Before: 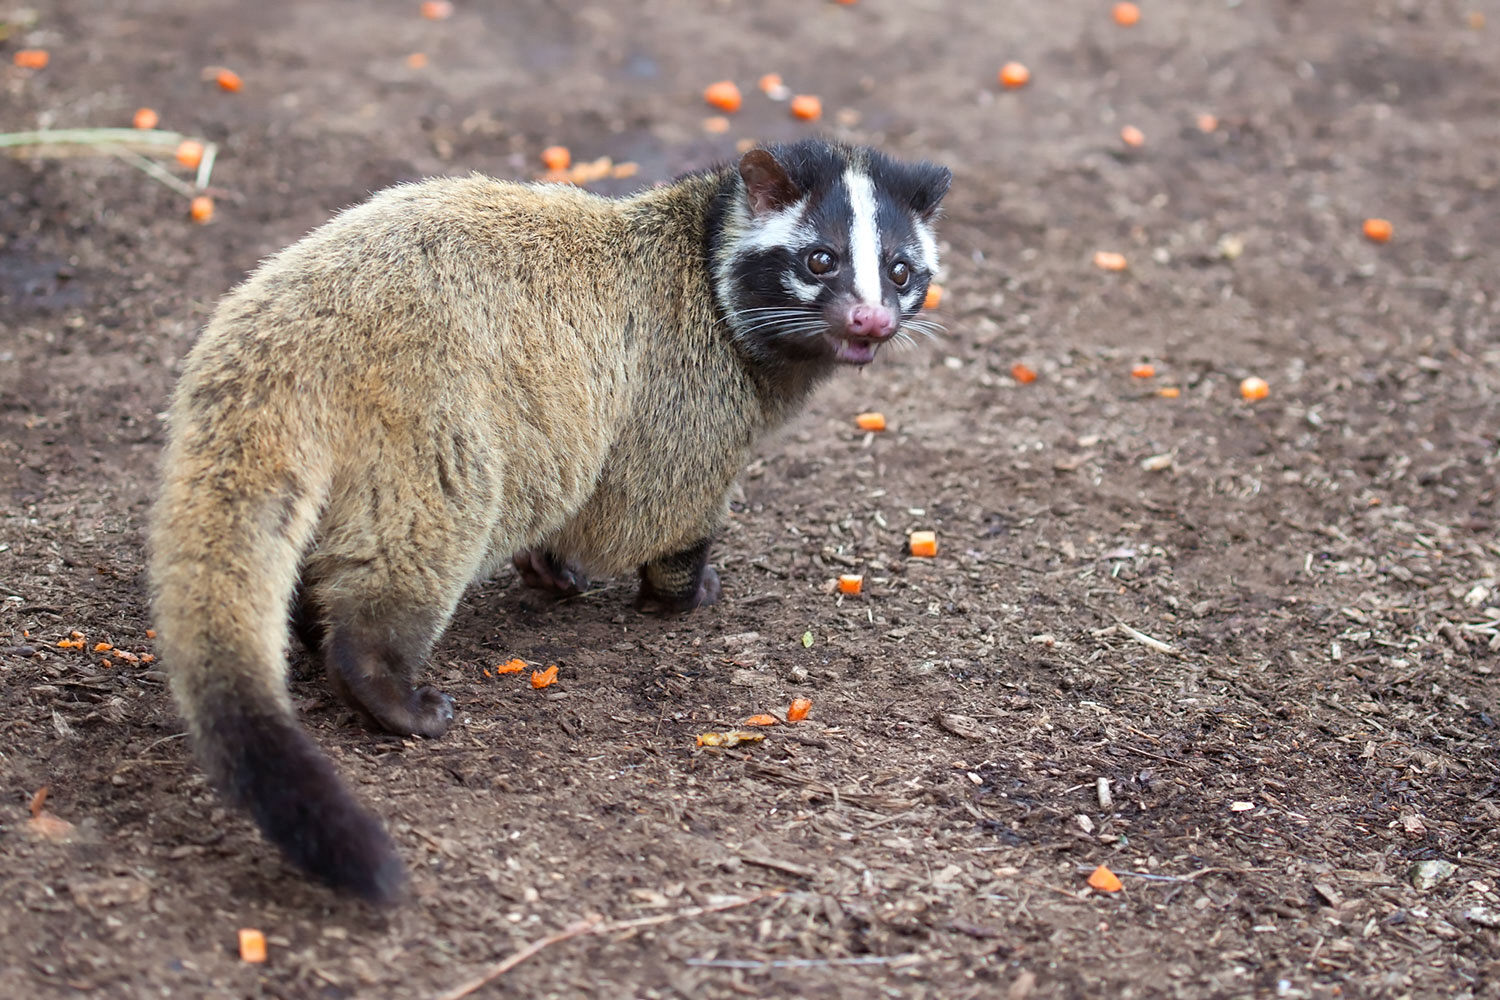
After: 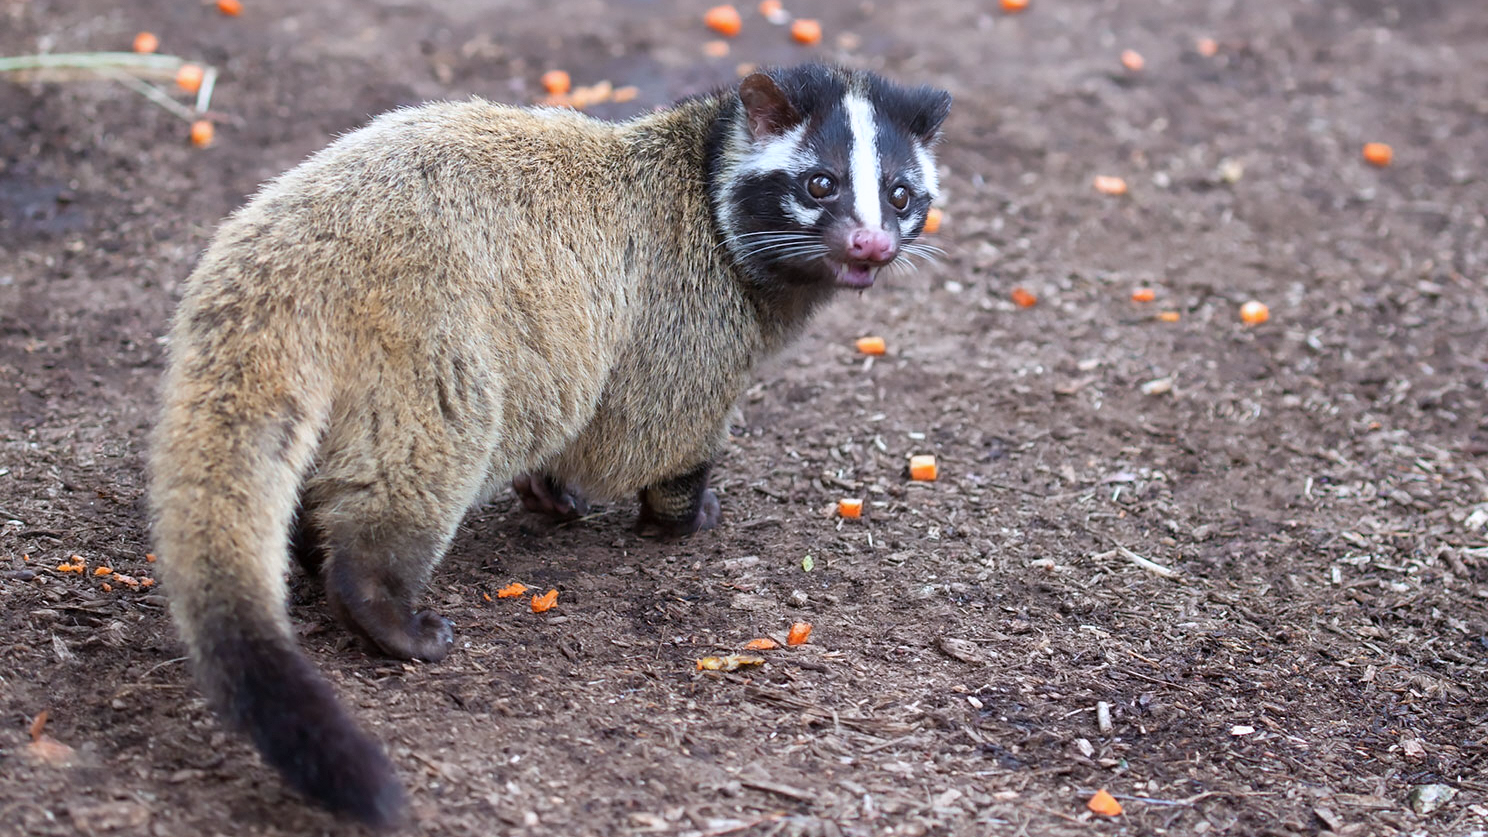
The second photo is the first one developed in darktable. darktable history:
exposure: exposure -0.021 EV, compensate highlight preservation false
crop: top 7.625%, bottom 8.027%
color calibration: illuminant as shot in camera, x 0.358, y 0.373, temperature 4628.91 K
